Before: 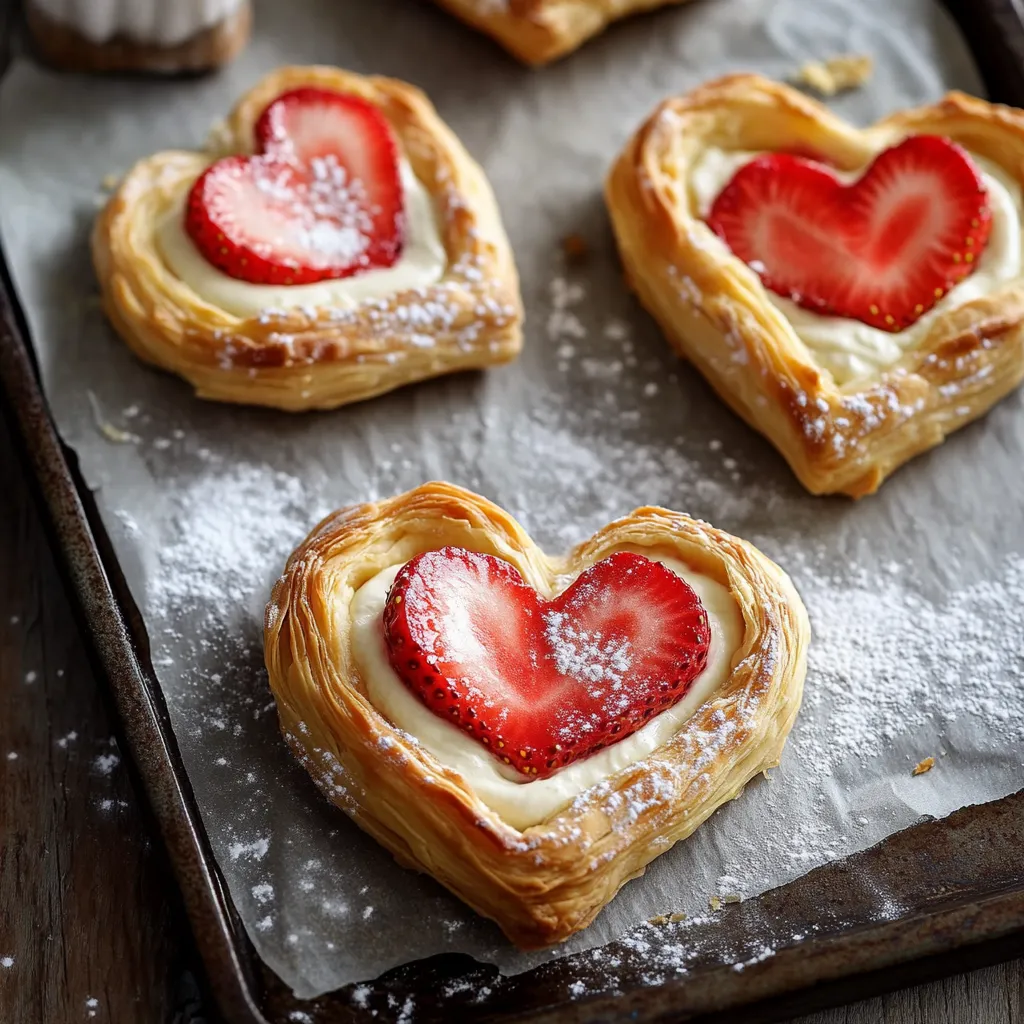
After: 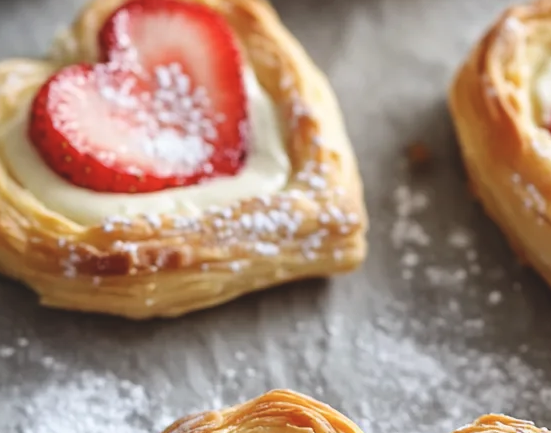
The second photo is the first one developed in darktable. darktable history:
crop: left 15.306%, top 9.065%, right 30.789%, bottom 48.638%
color balance: lift [1.007, 1, 1, 1], gamma [1.097, 1, 1, 1]
